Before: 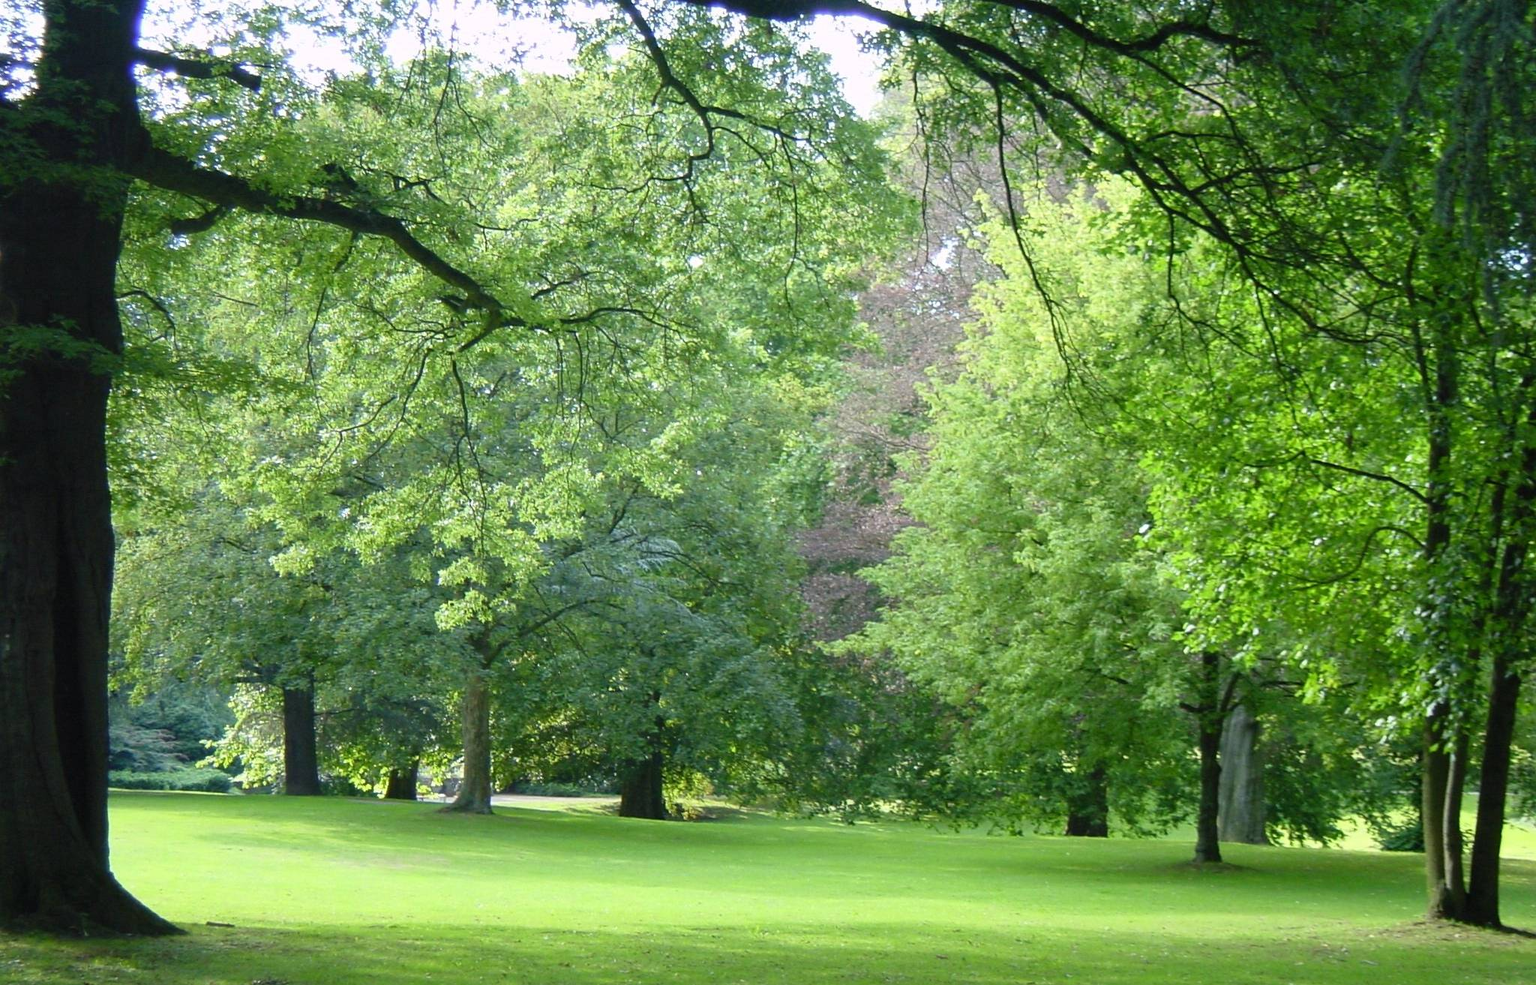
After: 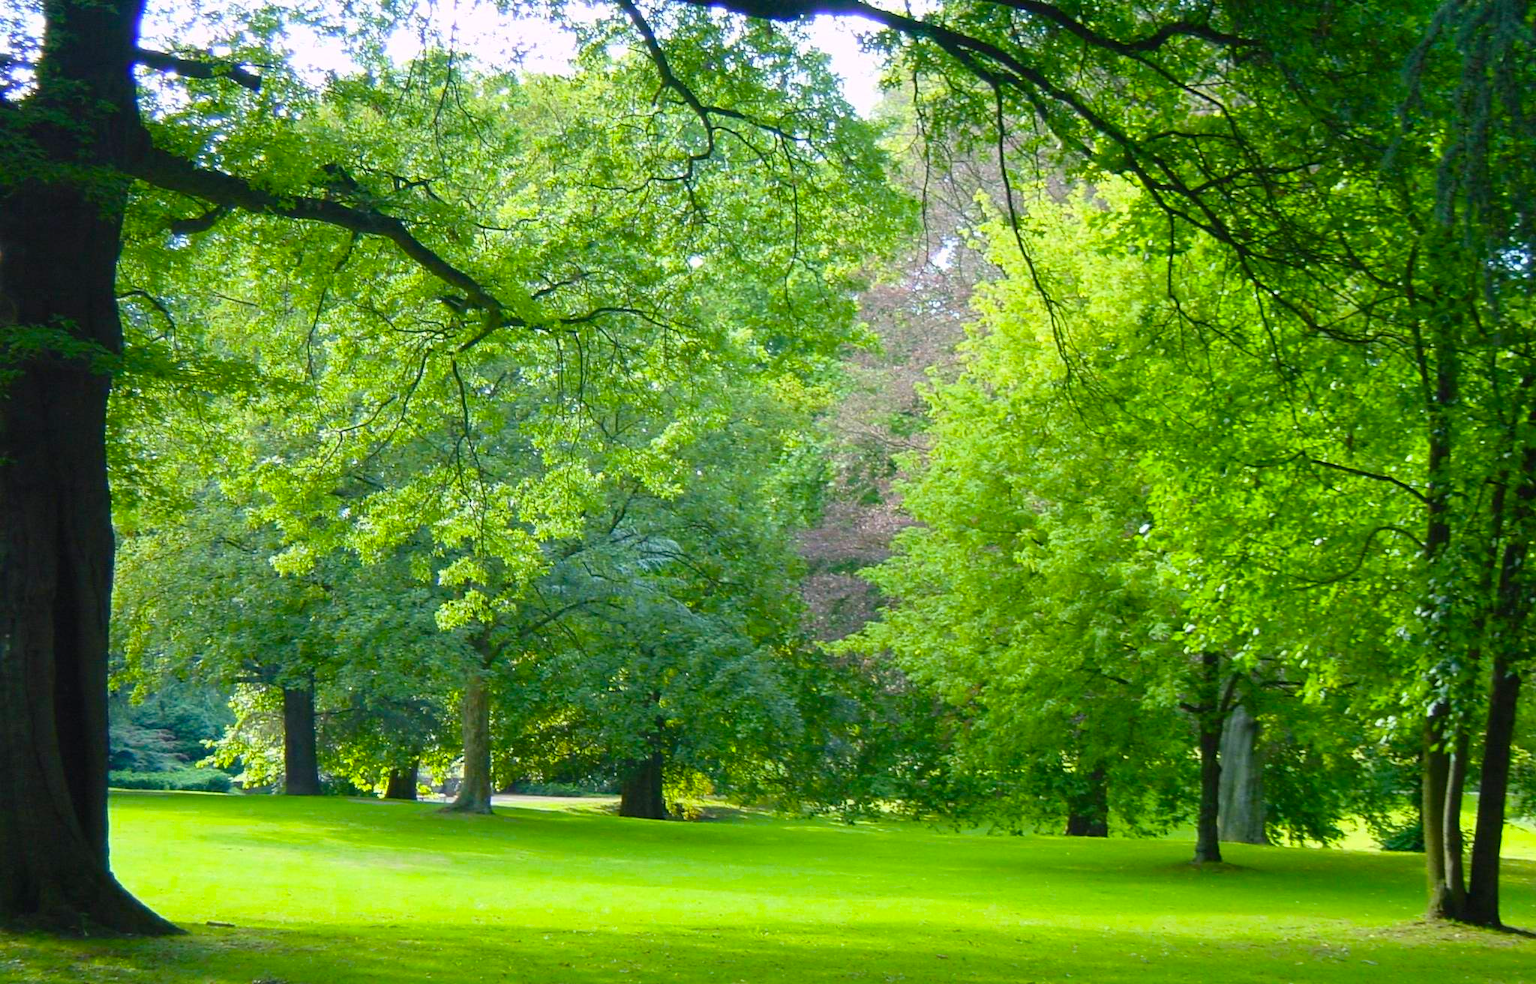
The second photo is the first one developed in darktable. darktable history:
color balance rgb: power › luminance 3.361%, power › hue 230.95°, perceptual saturation grading › global saturation 31.195%, global vibrance 28.154%
